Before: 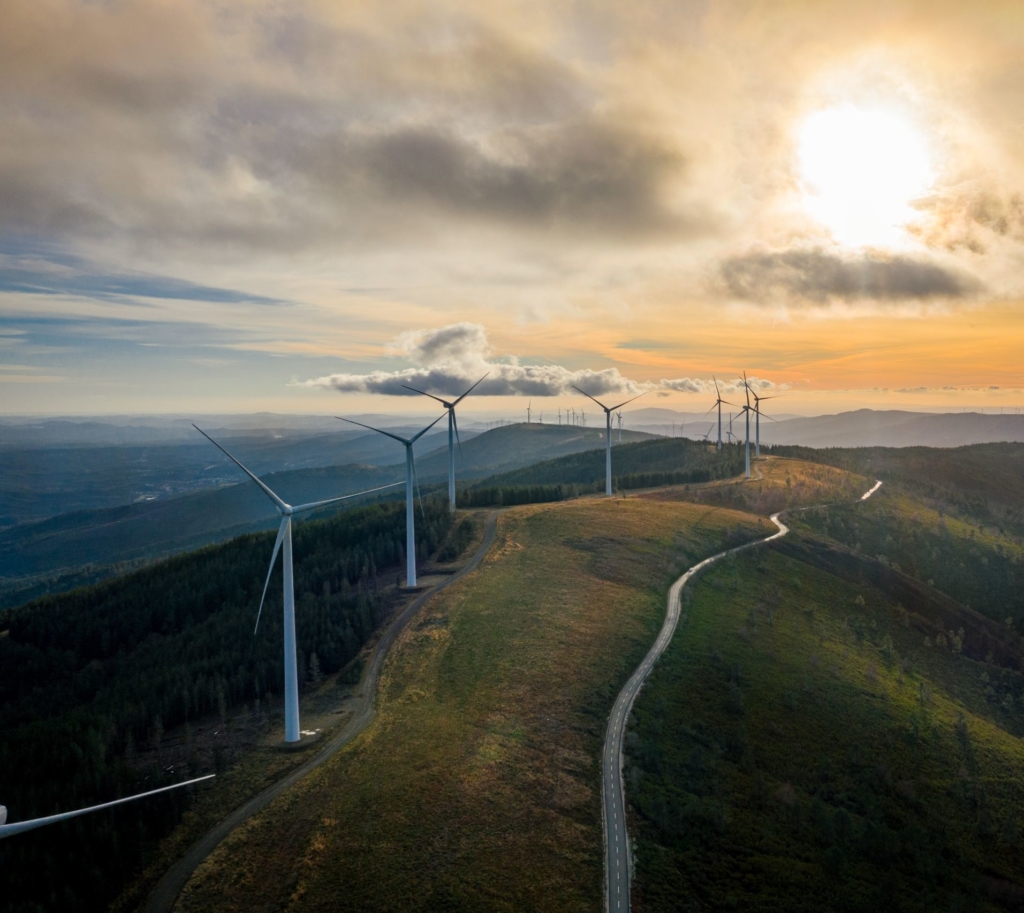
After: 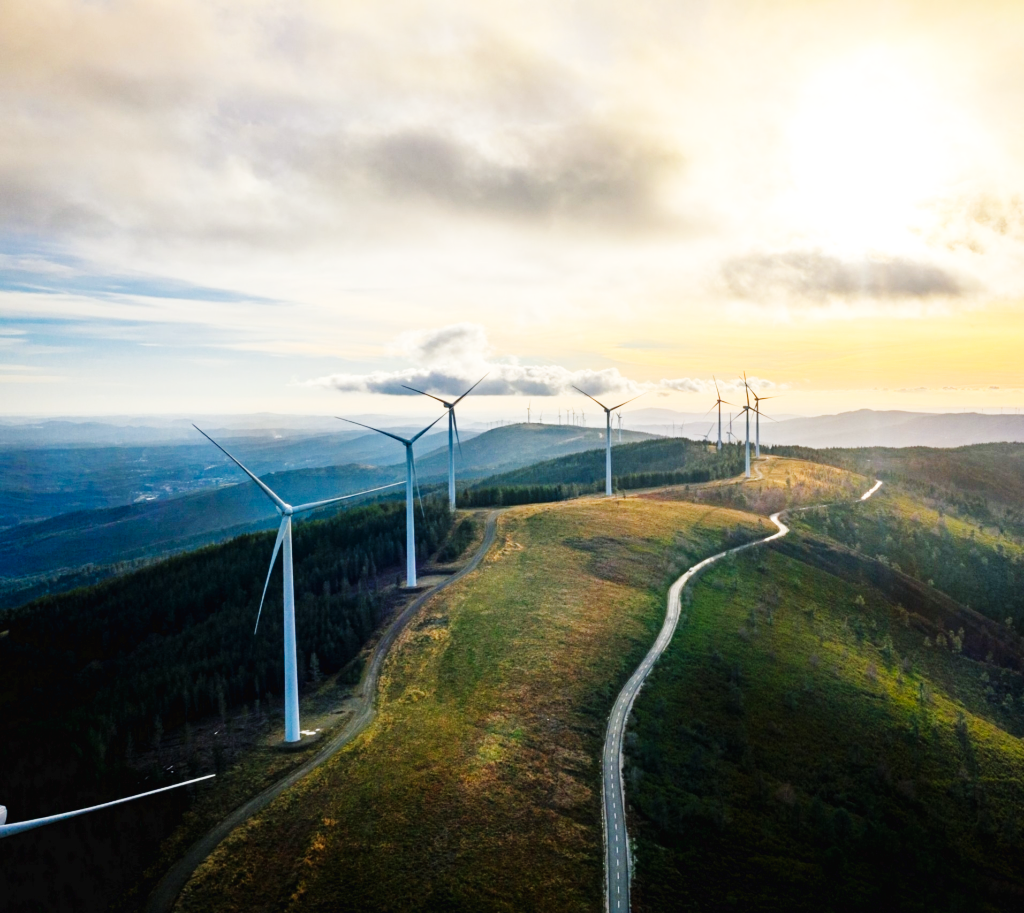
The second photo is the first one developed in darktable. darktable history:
base curve: curves: ch0 [(0, 0.003) (0.001, 0.002) (0.006, 0.004) (0.02, 0.022) (0.048, 0.086) (0.094, 0.234) (0.162, 0.431) (0.258, 0.629) (0.385, 0.8) (0.548, 0.918) (0.751, 0.988) (1, 1)], preserve colors none
white balance: red 0.982, blue 1.018
